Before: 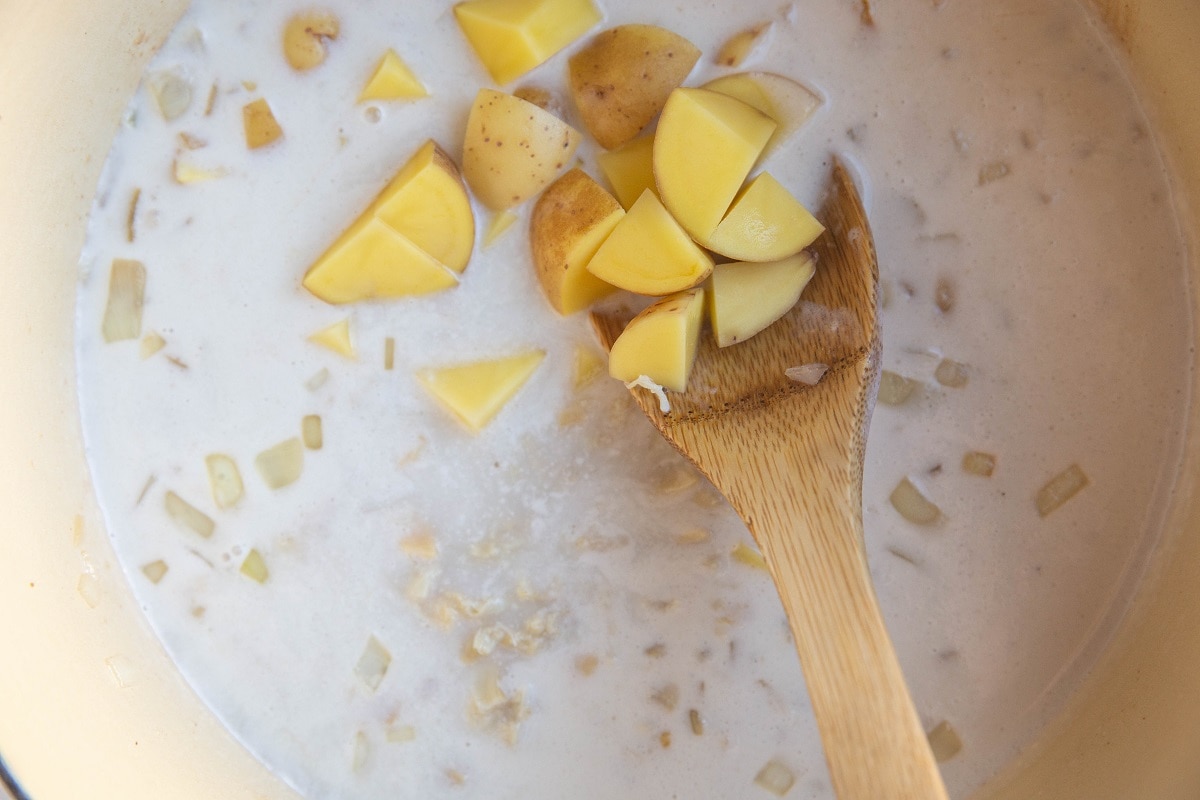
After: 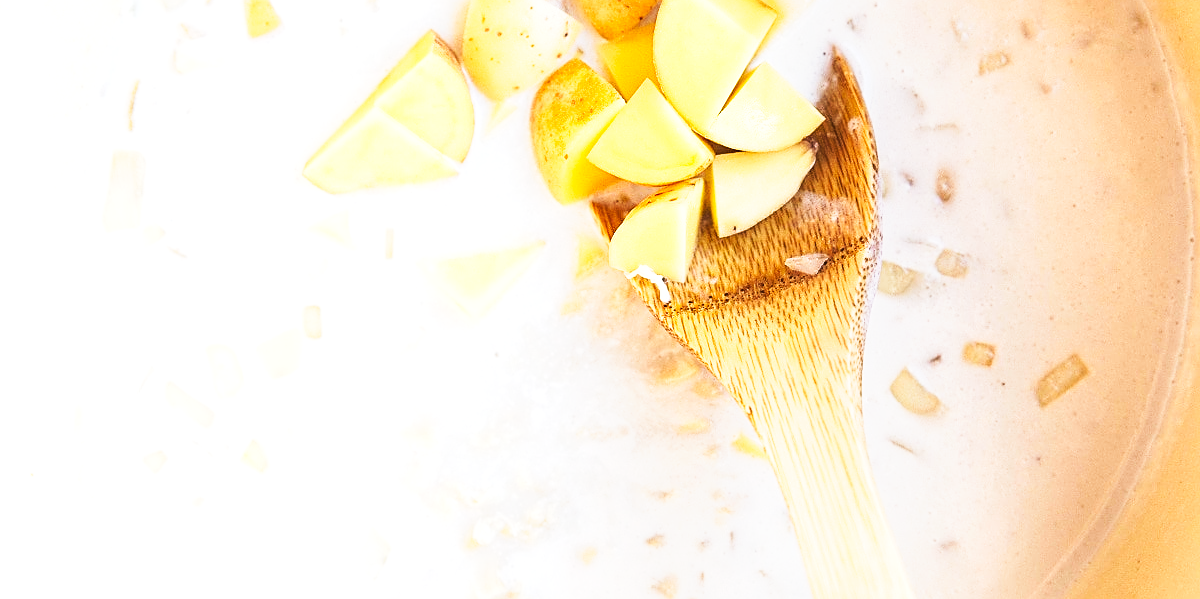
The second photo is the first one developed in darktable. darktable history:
crop: top 13.792%, bottom 11.323%
exposure: black level correction 0, exposure 0.699 EV, compensate highlight preservation false
tone curve: curves: ch0 [(0, 0) (0.187, 0.12) (0.384, 0.363) (0.577, 0.681) (0.735, 0.881) (0.864, 0.959) (1, 0.987)]; ch1 [(0, 0) (0.402, 0.36) (0.476, 0.466) (0.501, 0.501) (0.518, 0.514) (0.564, 0.614) (0.614, 0.664) (0.741, 0.829) (1, 1)]; ch2 [(0, 0) (0.429, 0.387) (0.483, 0.481) (0.503, 0.501) (0.522, 0.533) (0.564, 0.605) (0.615, 0.697) (0.702, 0.774) (1, 0.895)], preserve colors none
sharpen: amount 0.588
tone equalizer: -8 EV -0.397 EV, -7 EV -0.407 EV, -6 EV -0.367 EV, -5 EV -0.207 EV, -3 EV 0.251 EV, -2 EV 0.342 EV, -1 EV 0.374 EV, +0 EV 0.433 EV
